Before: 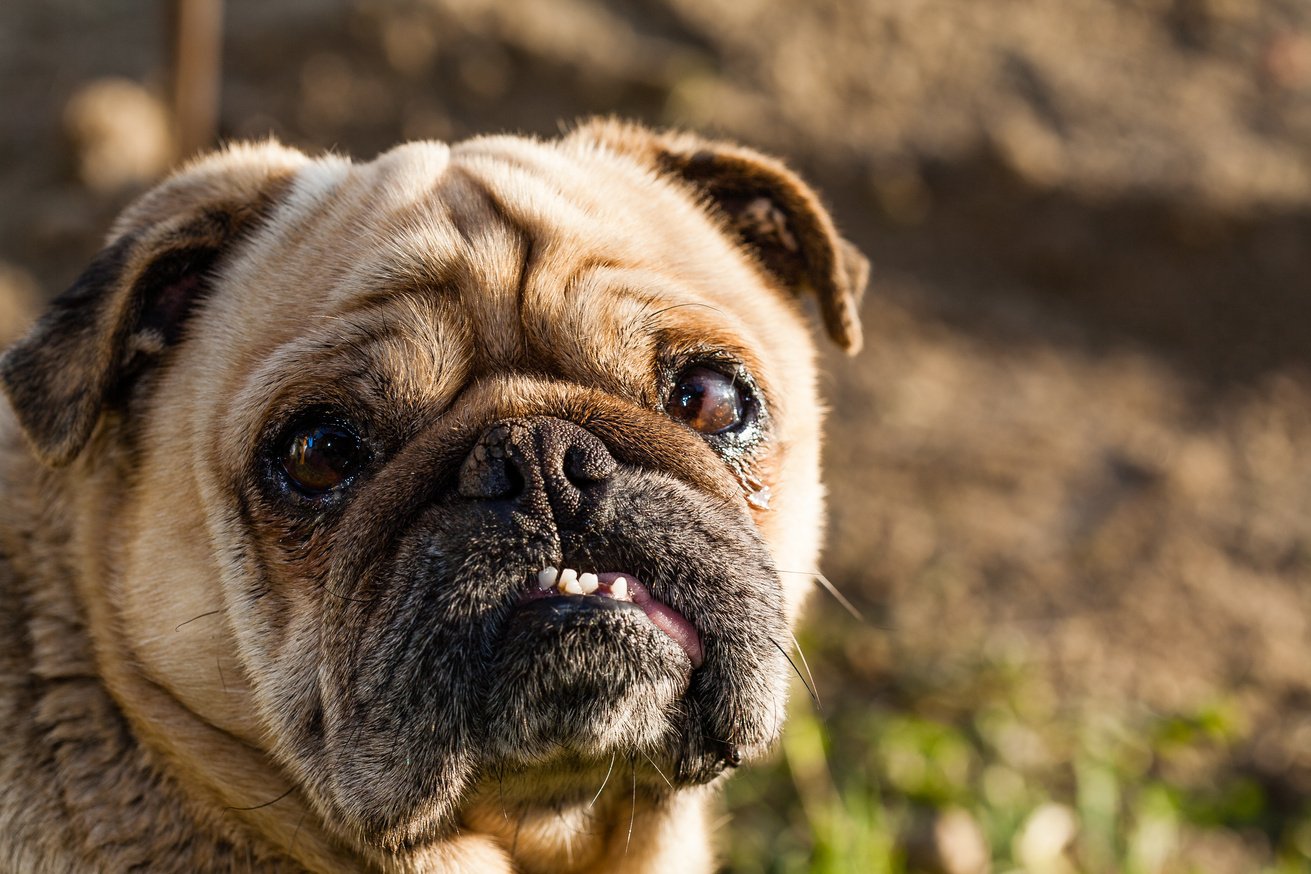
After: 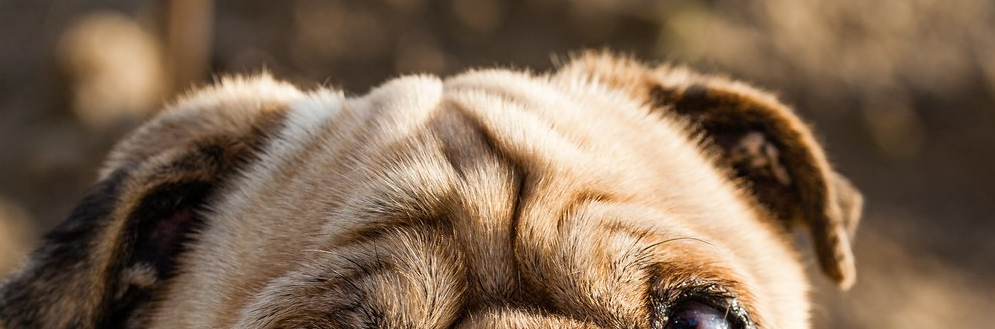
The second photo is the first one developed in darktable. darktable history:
crop: left 0.583%, top 7.627%, right 23.461%, bottom 54.664%
